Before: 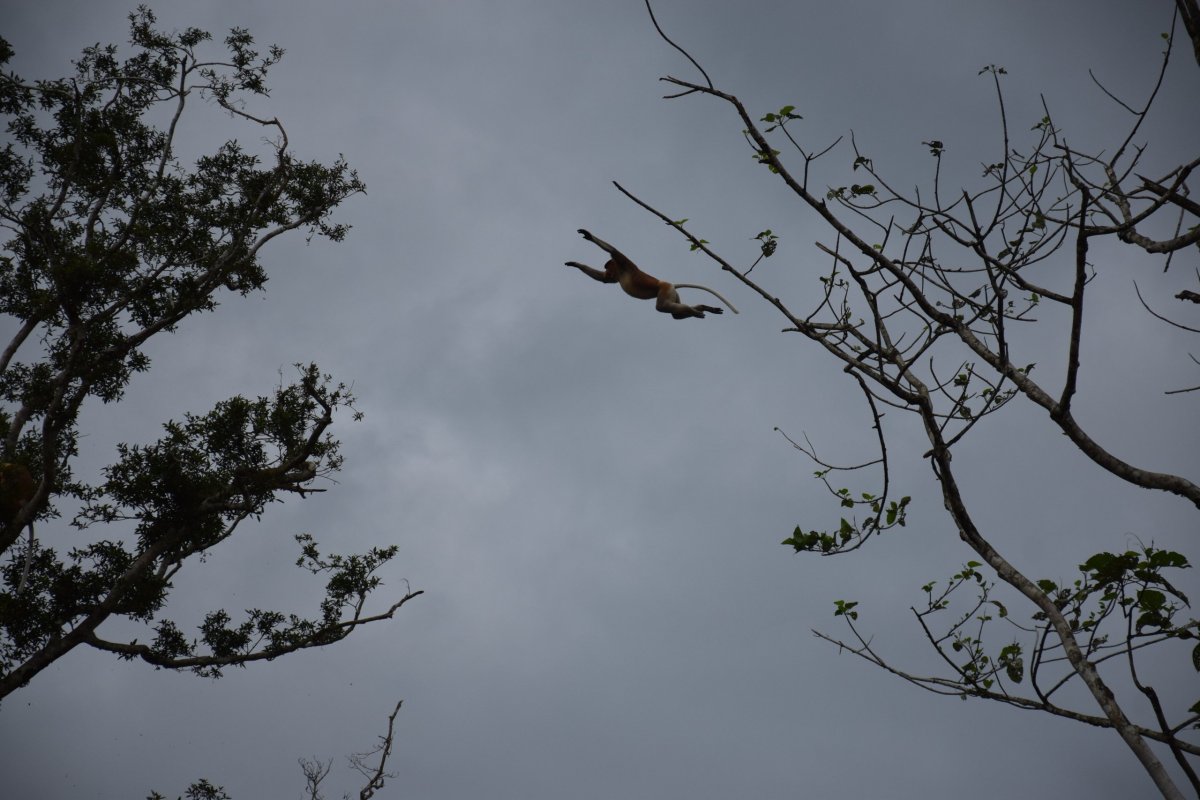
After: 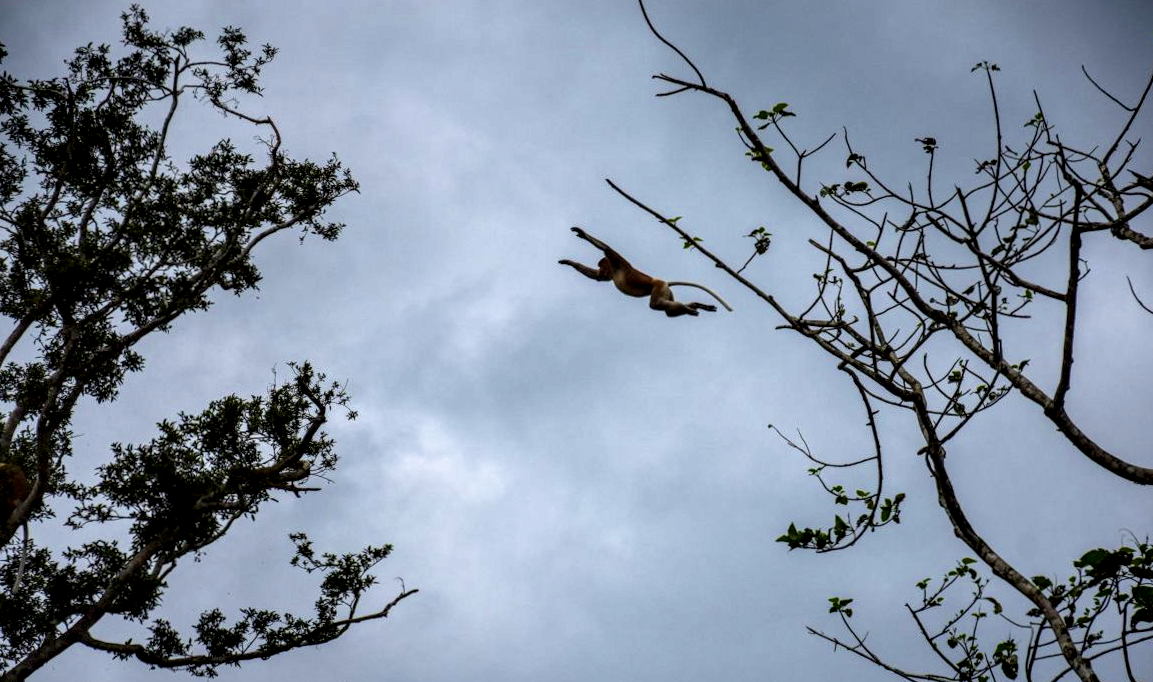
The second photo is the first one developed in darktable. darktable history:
exposure: black level correction 0, exposure 1 EV, compensate exposure bias true, compensate highlight preservation false
crop and rotate: angle 0.2°, left 0.275%, right 3.127%, bottom 14.18%
local contrast: highlights 19%, detail 186%
velvia: strength 45%
